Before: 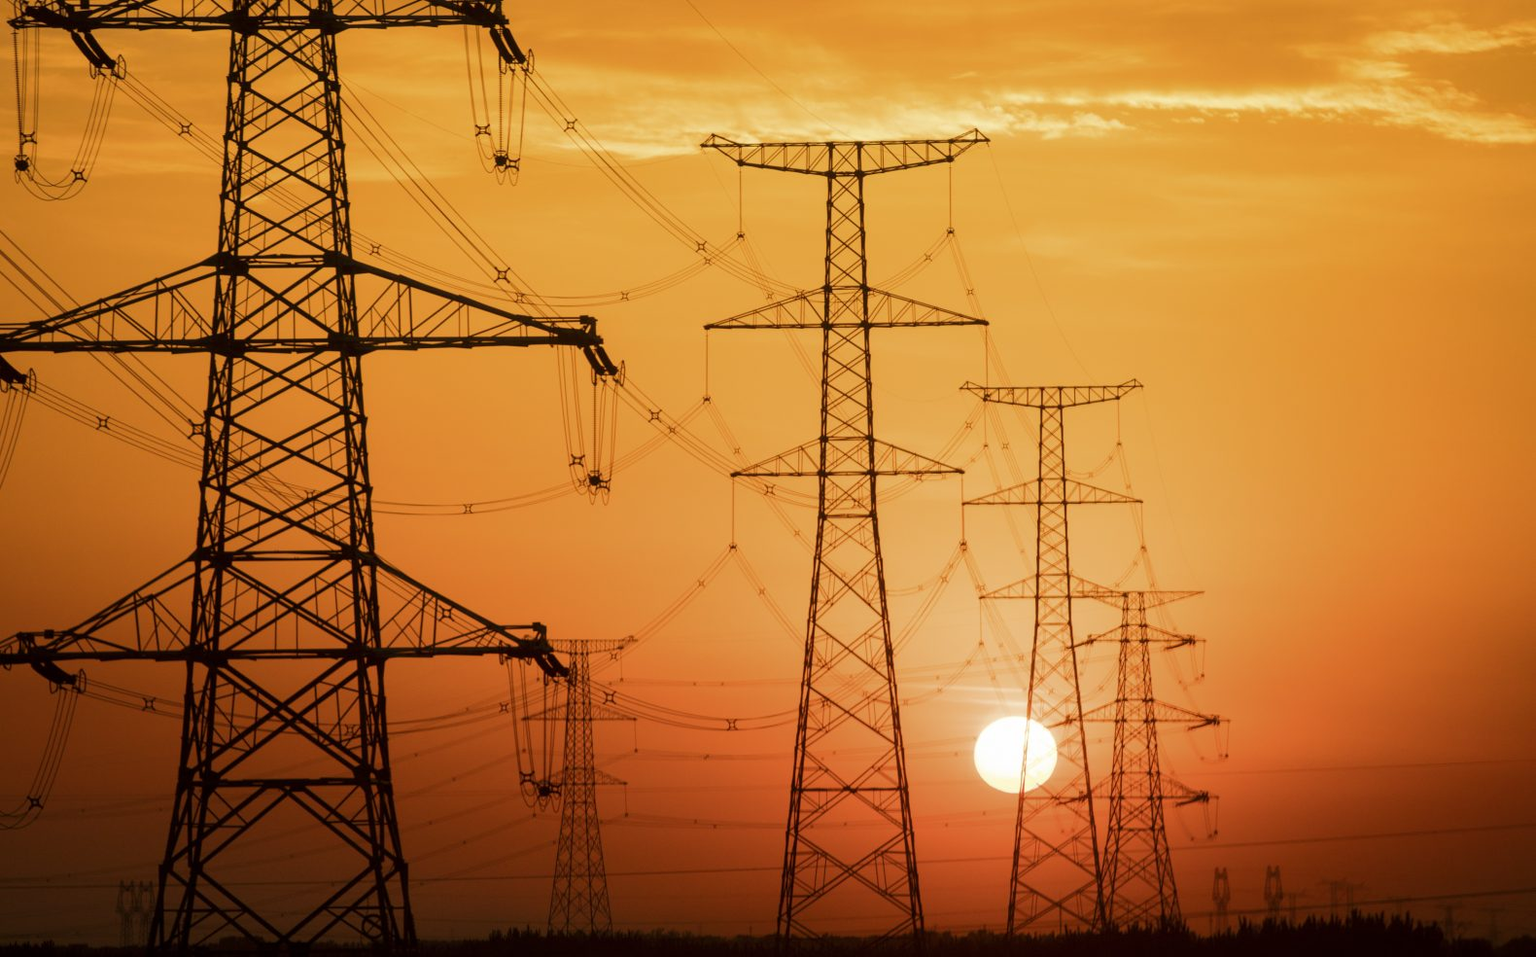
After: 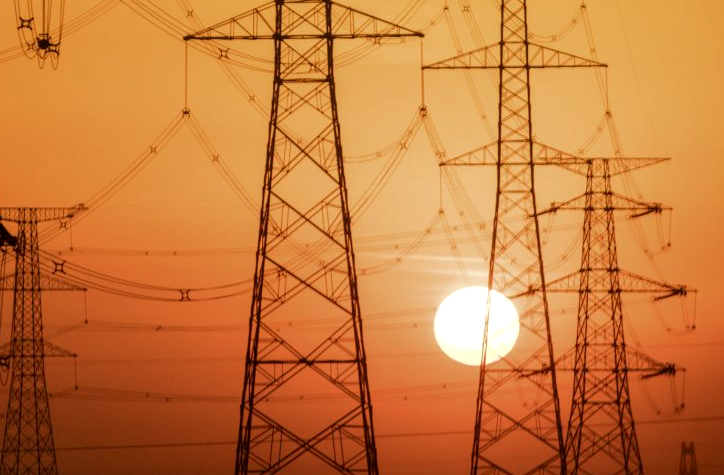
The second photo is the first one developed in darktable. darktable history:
local contrast: on, module defaults
crop: left 35.976%, top 45.819%, right 18.162%, bottom 5.807%
